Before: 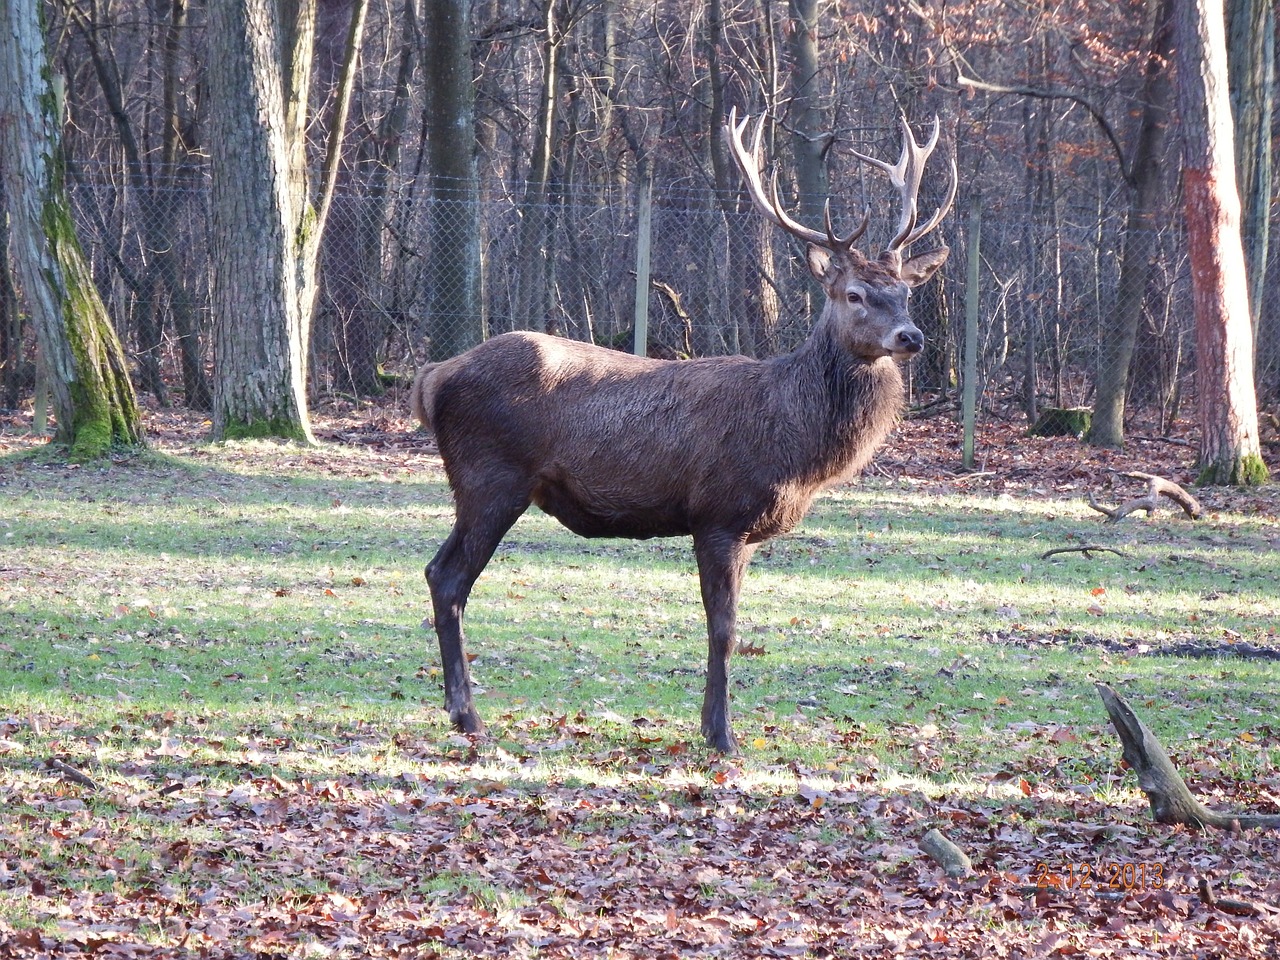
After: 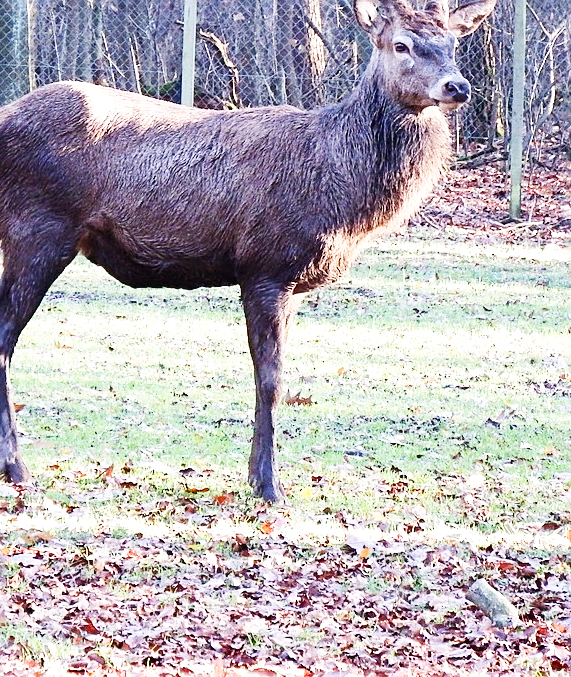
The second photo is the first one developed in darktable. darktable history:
crop: left 35.394%, top 26.059%, right 19.988%, bottom 3.365%
sharpen: on, module defaults
base curve: curves: ch0 [(0, 0.003) (0.001, 0.002) (0.006, 0.004) (0.02, 0.022) (0.048, 0.086) (0.094, 0.234) (0.162, 0.431) (0.258, 0.629) (0.385, 0.8) (0.548, 0.918) (0.751, 0.988) (1, 1)], preserve colors none
